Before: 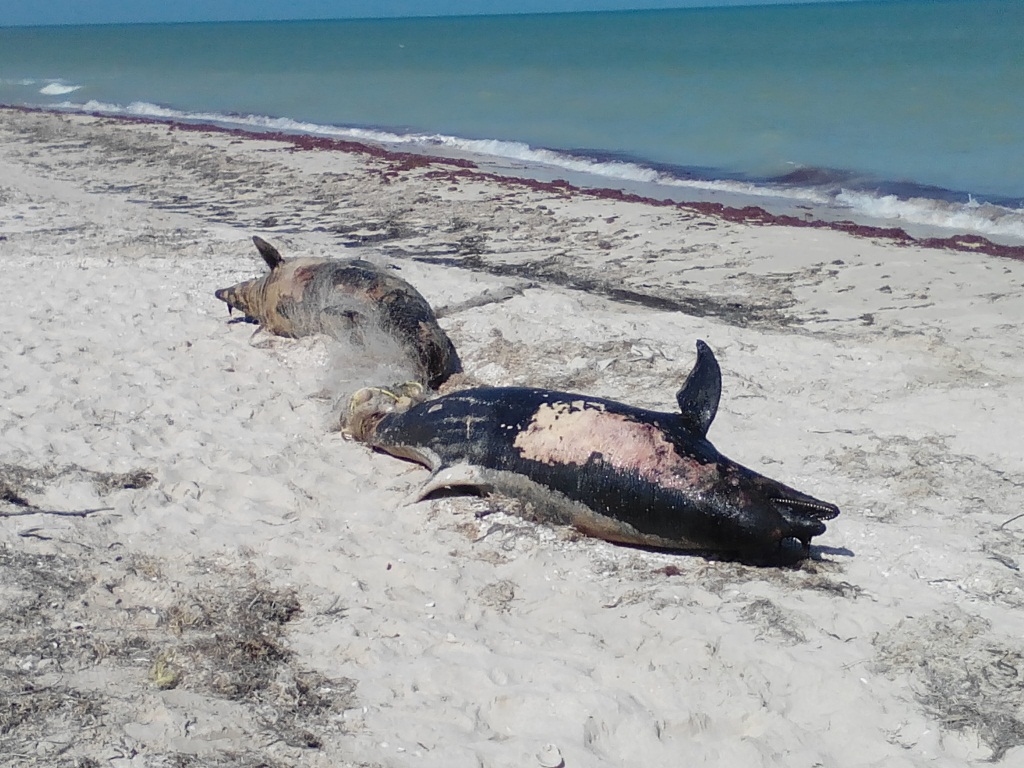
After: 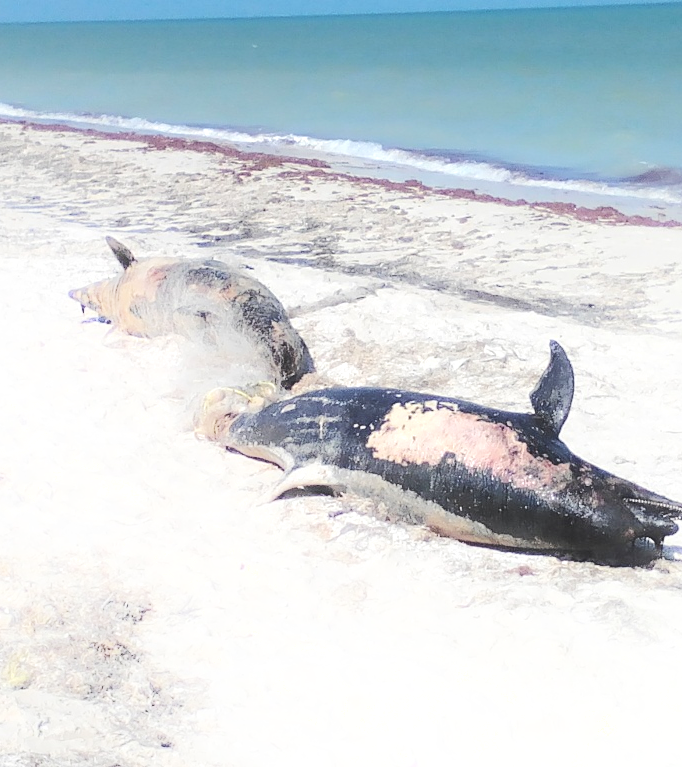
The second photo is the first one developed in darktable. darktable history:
exposure: black level correction -0.005, exposure 0.622 EV, compensate highlight preservation false
crop and rotate: left 14.385%, right 18.948%
shadows and highlights: shadows -54.3, highlights 86.09, soften with gaussian
